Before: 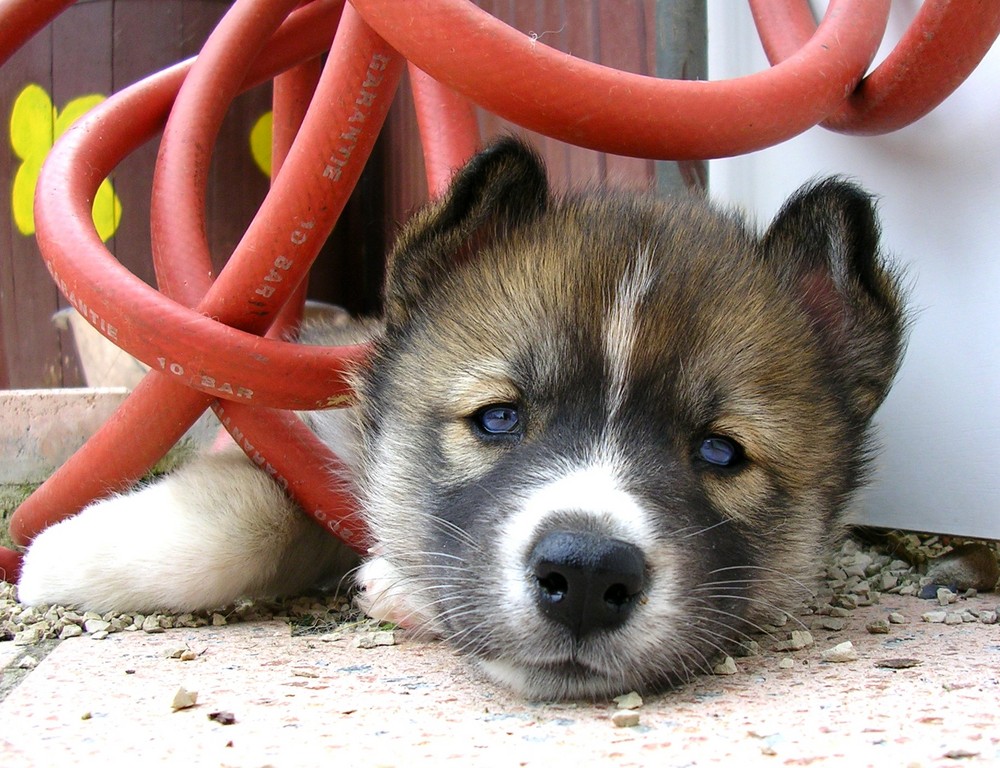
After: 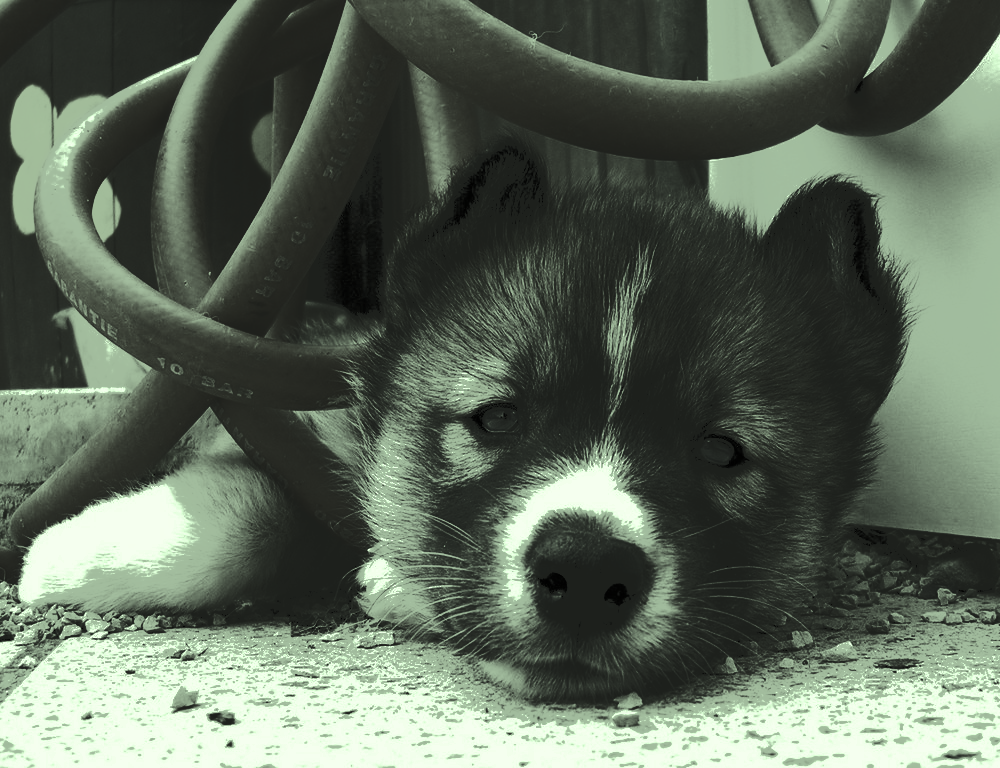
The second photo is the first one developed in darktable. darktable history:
color correction: highlights a* -11.06, highlights b* 9.94, saturation 1.71
tone curve: curves: ch0 [(0, 0) (0.003, 0.118) (0.011, 0.118) (0.025, 0.122) (0.044, 0.131) (0.069, 0.142) (0.1, 0.155) (0.136, 0.168) (0.177, 0.183) (0.224, 0.216) (0.277, 0.265) (0.335, 0.337) (0.399, 0.415) (0.468, 0.506) (0.543, 0.586) (0.623, 0.665) (0.709, 0.716) (0.801, 0.737) (0.898, 0.744) (1, 1)], color space Lab, independent channels, preserve colors none
exposure: exposure 0.124 EV, compensate highlight preservation false
contrast brightness saturation: contrast -0.028, brightness -0.595, saturation -0.987
